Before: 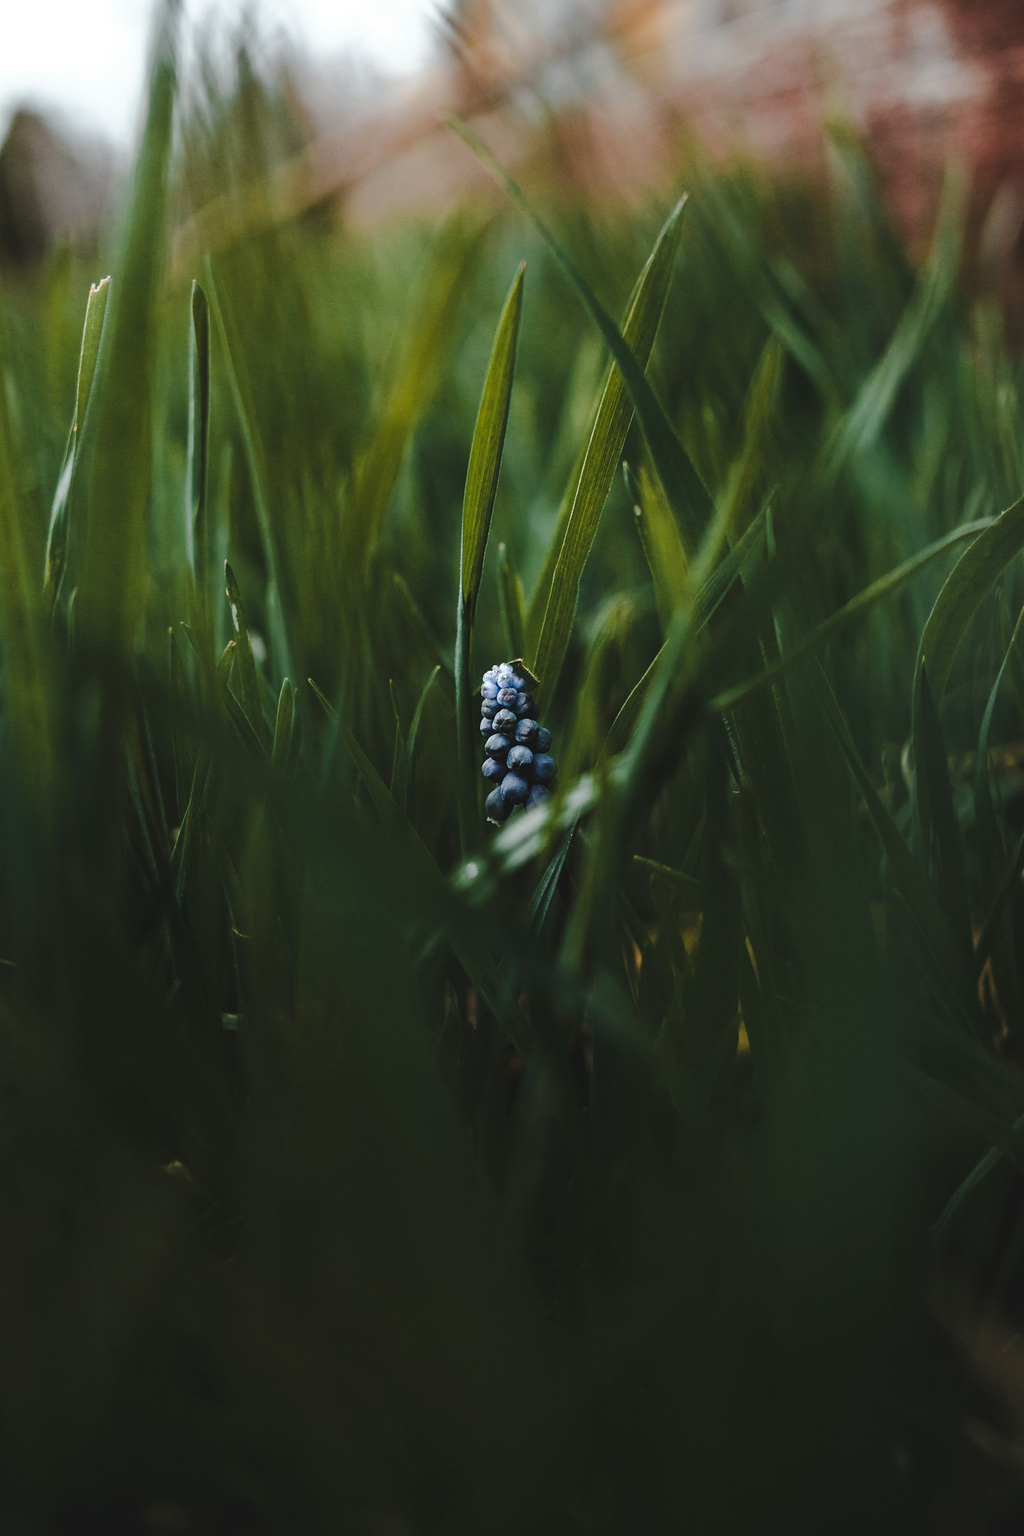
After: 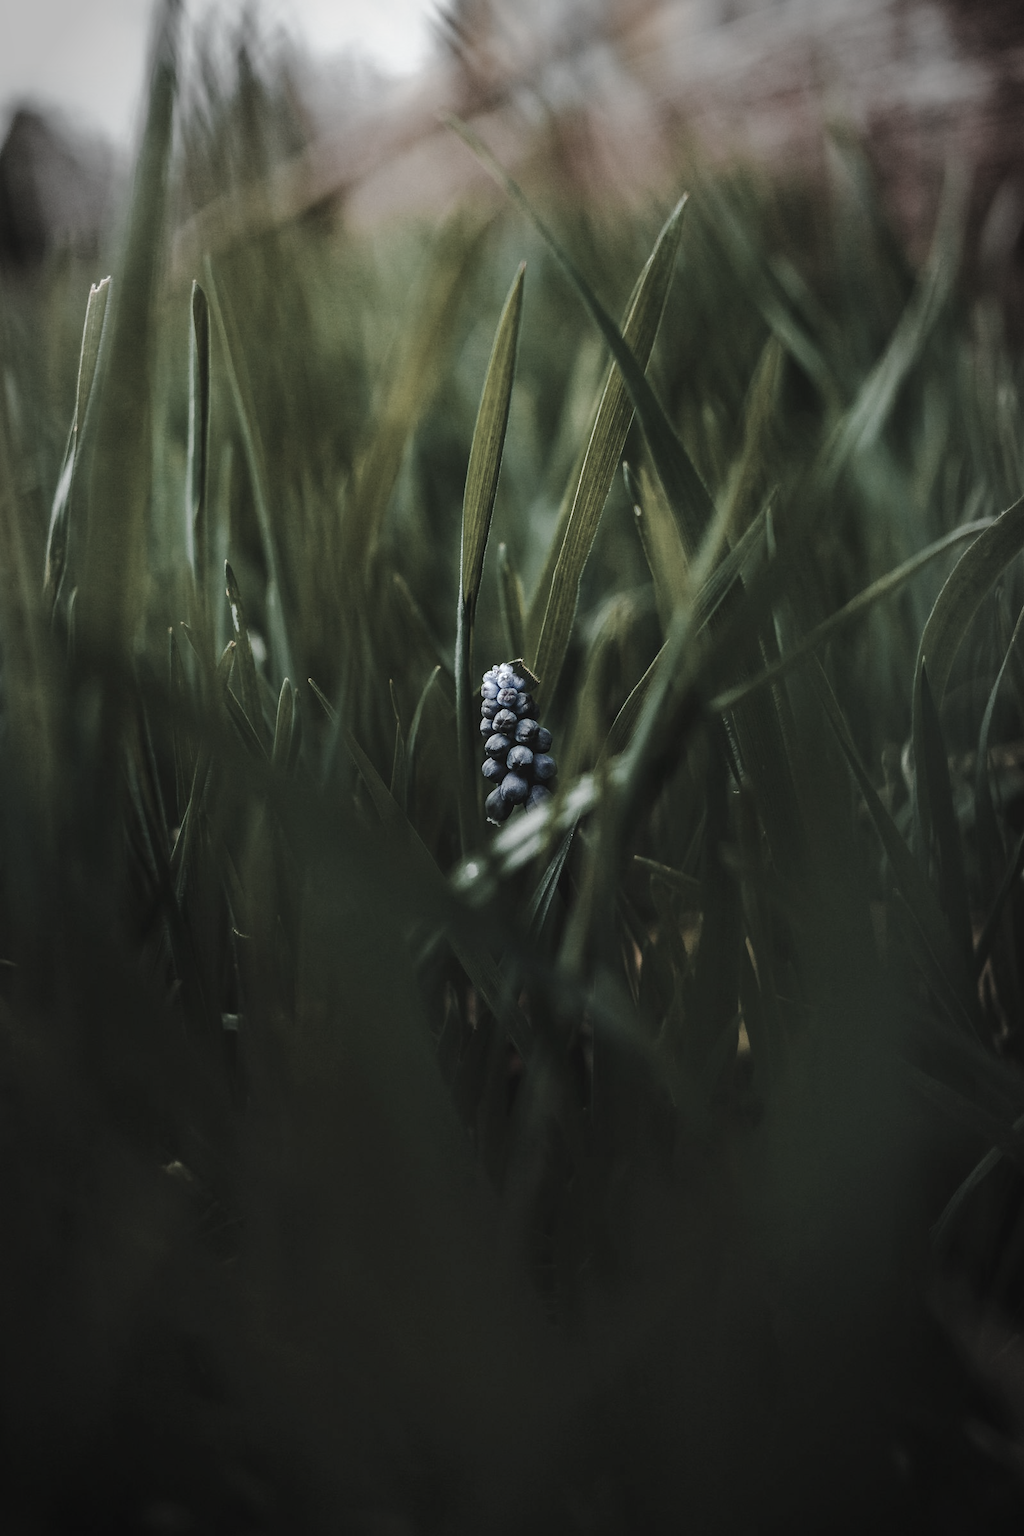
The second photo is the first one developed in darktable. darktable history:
vignetting: automatic ratio true
color zones: curves: ch0 [(0, 0.6) (0.129, 0.508) (0.193, 0.483) (0.429, 0.5) (0.571, 0.5) (0.714, 0.5) (0.857, 0.5) (1, 0.6)]; ch1 [(0, 0.481) (0.112, 0.245) (0.213, 0.223) (0.429, 0.233) (0.571, 0.231) (0.683, 0.242) (0.857, 0.296) (1, 0.481)]
local contrast: on, module defaults
